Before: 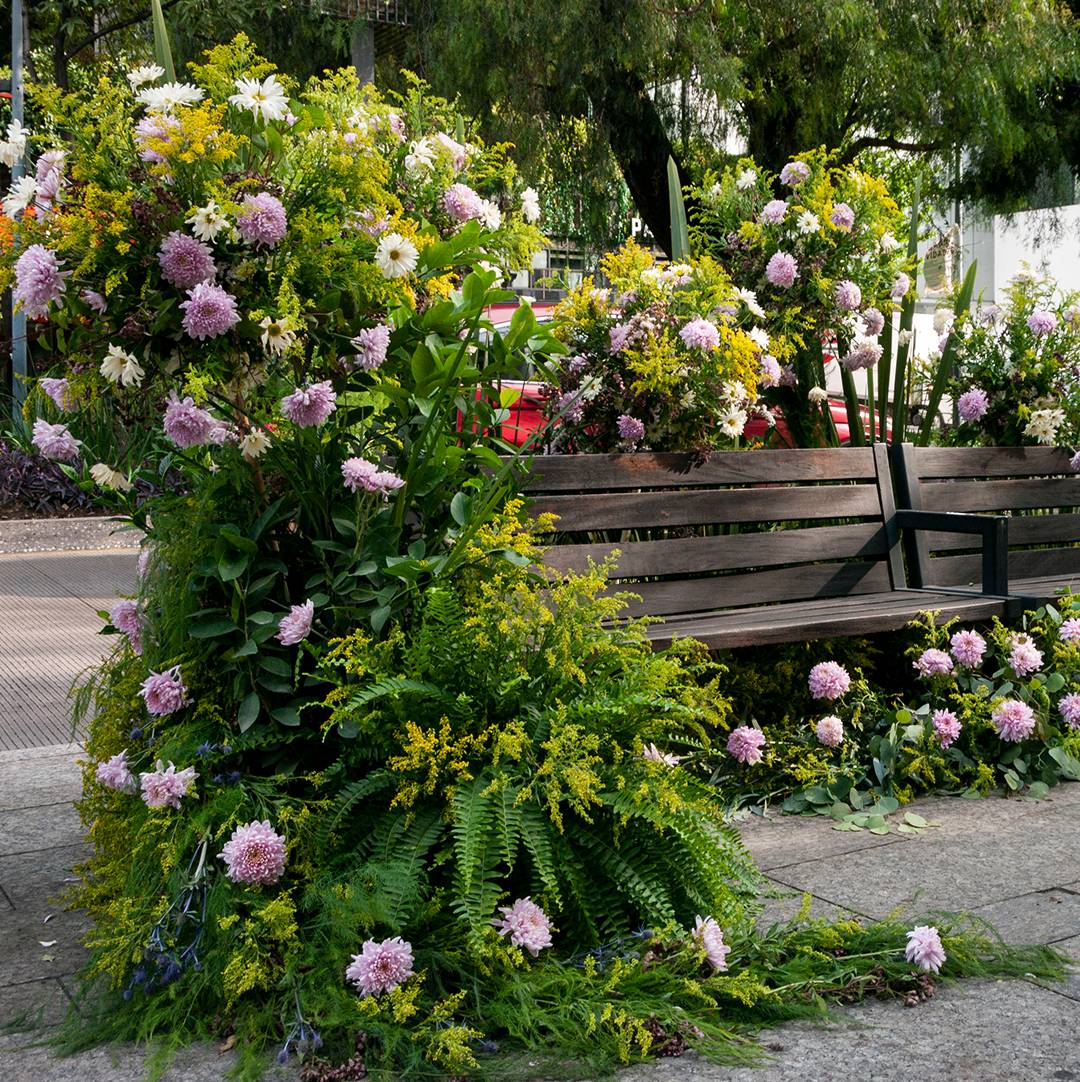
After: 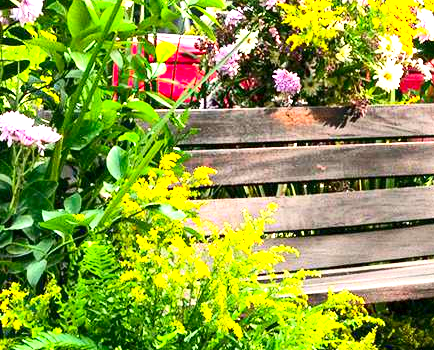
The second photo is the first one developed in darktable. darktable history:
contrast brightness saturation: contrast 0.228, brightness 0.11, saturation 0.292
exposure: exposure 2 EV, compensate exposure bias true, compensate highlight preservation false
crop: left 31.901%, top 32.054%, right 27.825%, bottom 35.571%
